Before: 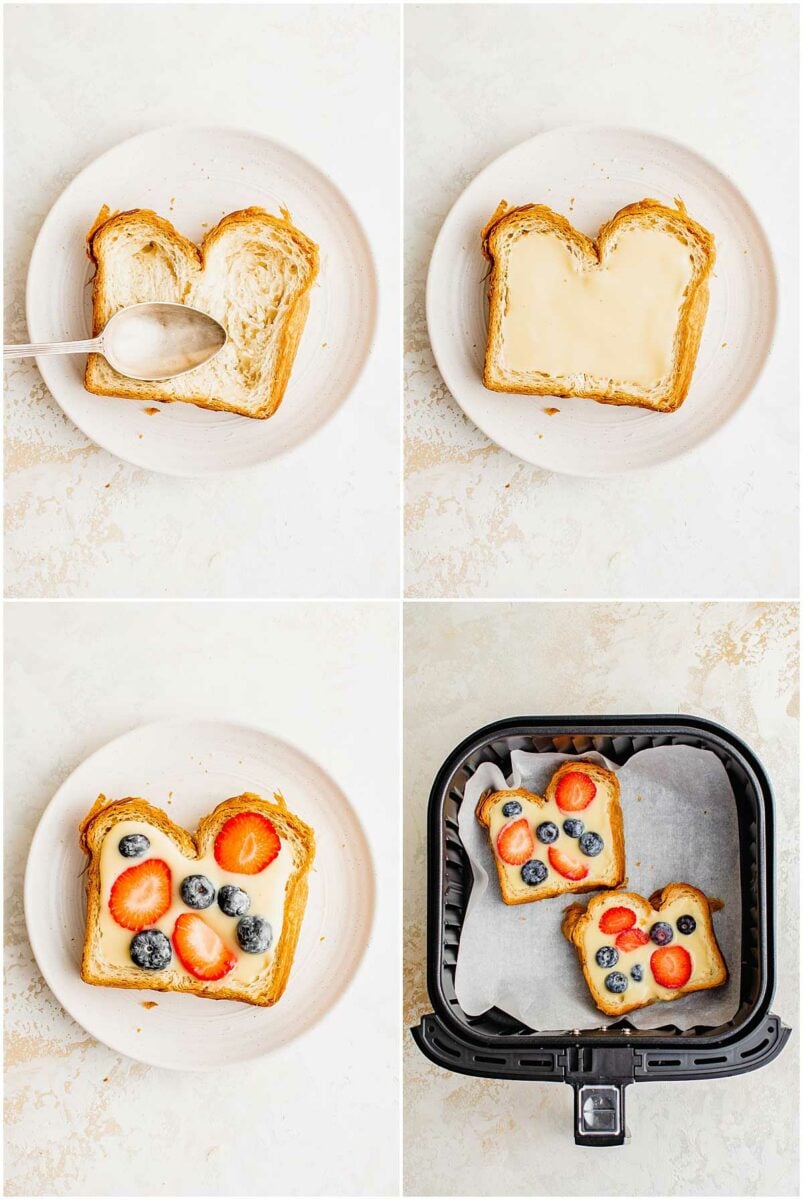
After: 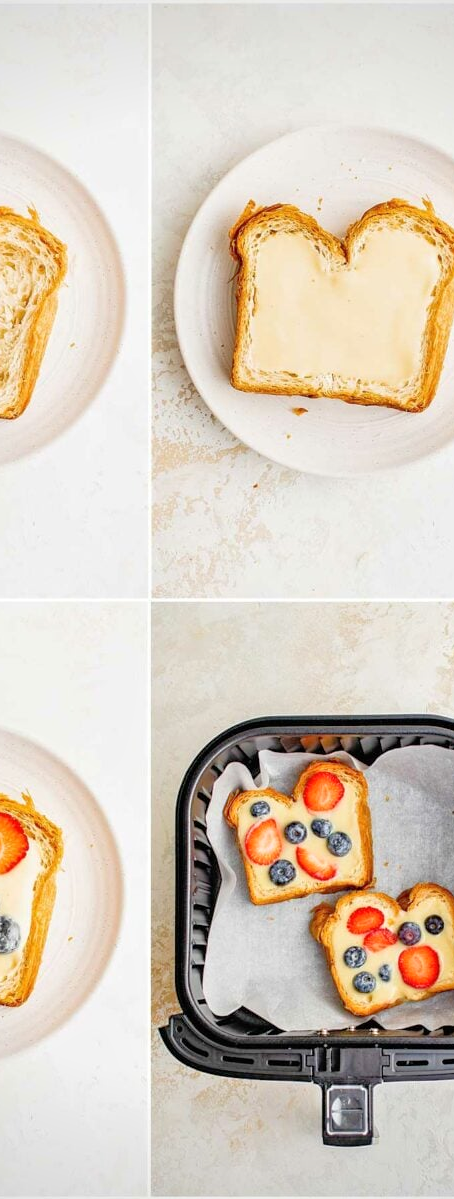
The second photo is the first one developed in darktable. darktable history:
crop: left 31.451%, top 0.025%, right 11.938%
tone equalizer: -7 EV 0.159 EV, -6 EV 0.607 EV, -5 EV 1.17 EV, -4 EV 1.32 EV, -3 EV 1.16 EV, -2 EV 0.6 EV, -1 EV 0.168 EV, mask exposure compensation -0.496 EV
vignetting: fall-off radius 61.21%, saturation -0.031
